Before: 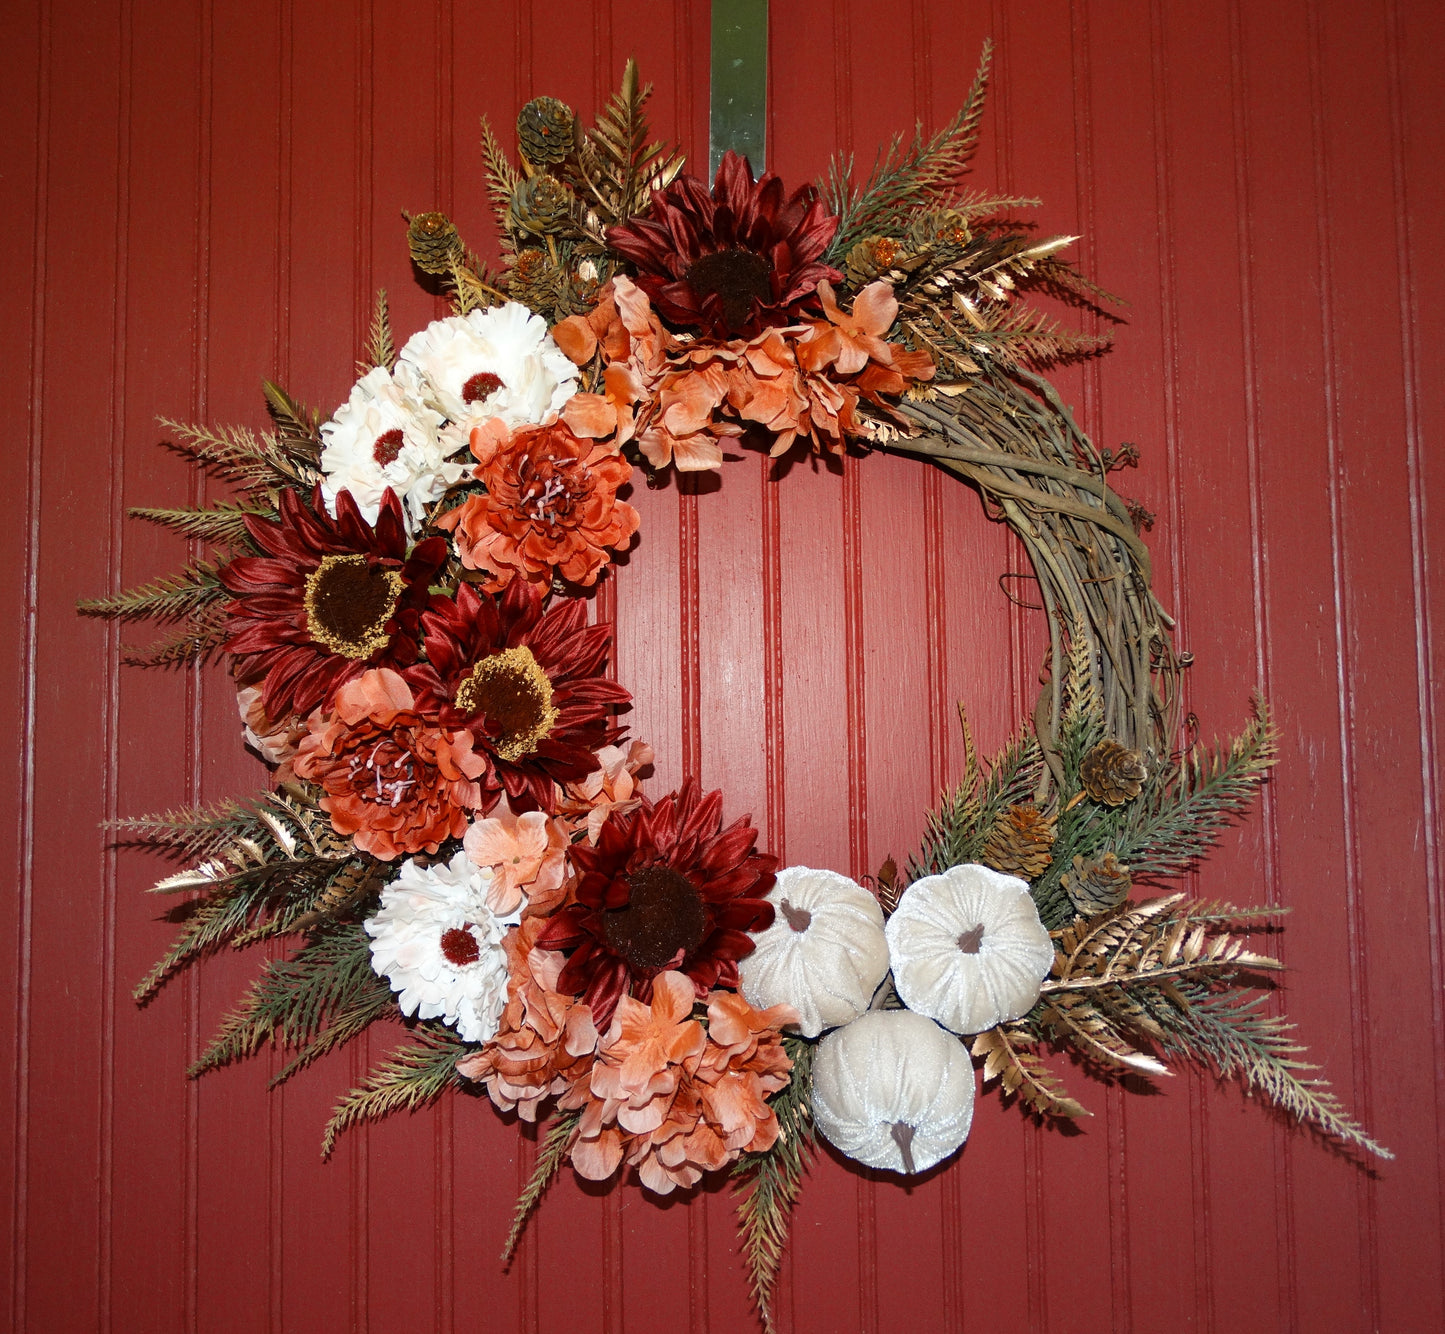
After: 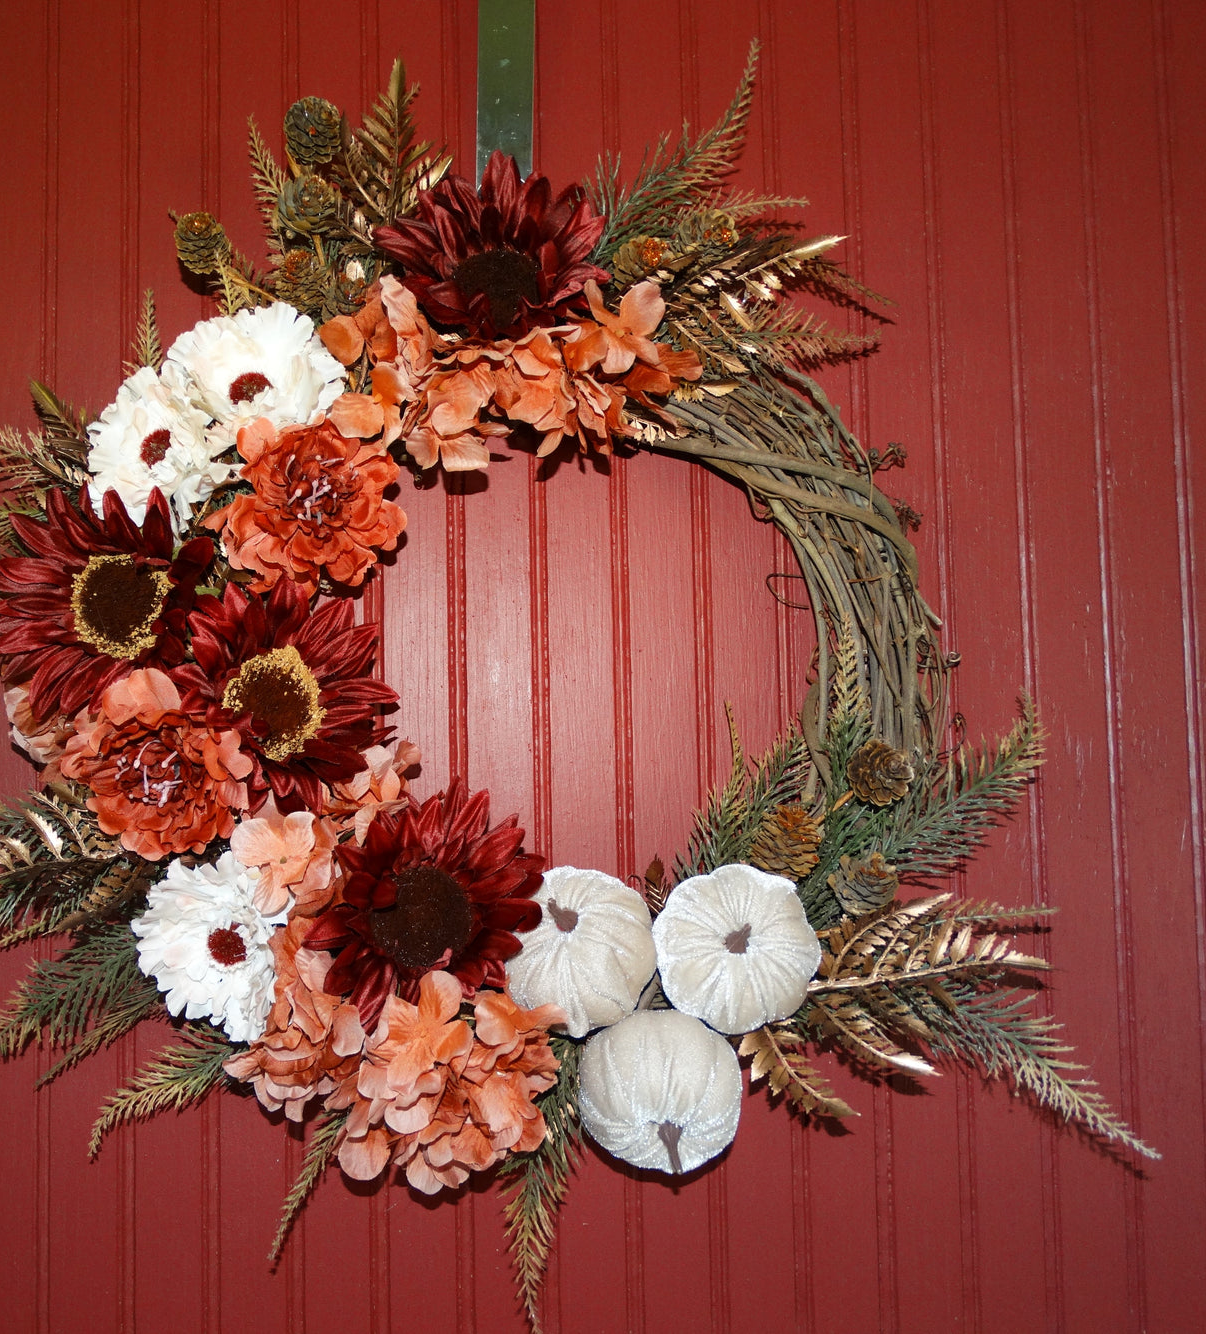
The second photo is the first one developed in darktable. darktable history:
crop: left 16.125%
tone equalizer: -8 EV 0.05 EV, edges refinement/feathering 500, mask exposure compensation -1.57 EV, preserve details no
